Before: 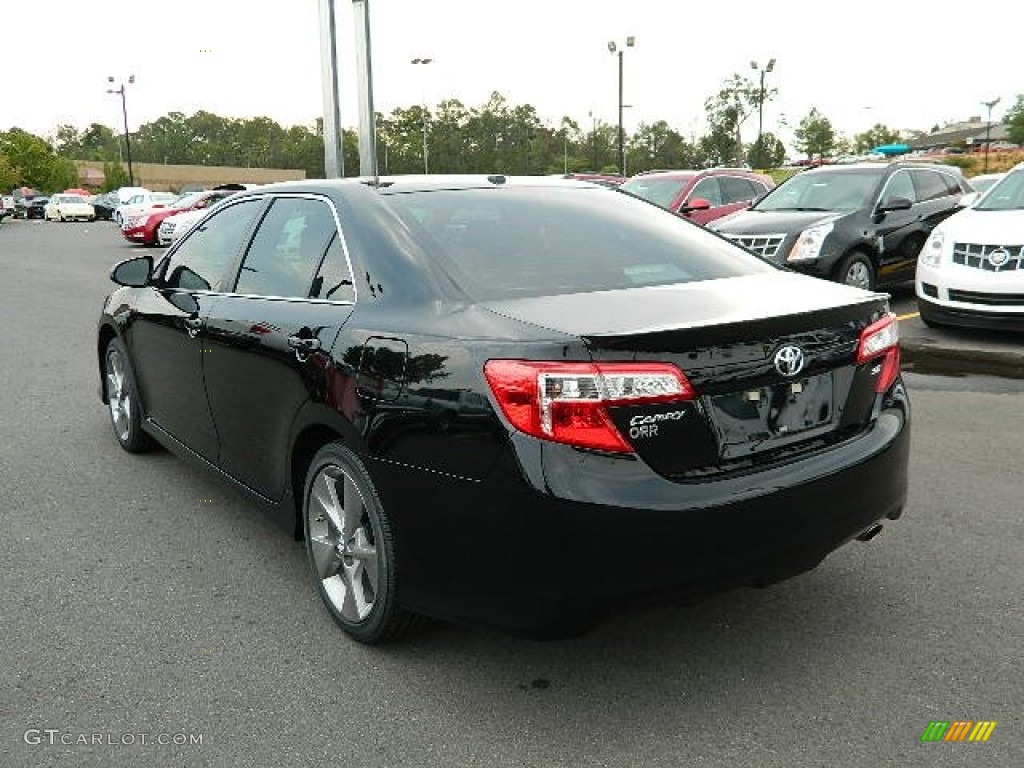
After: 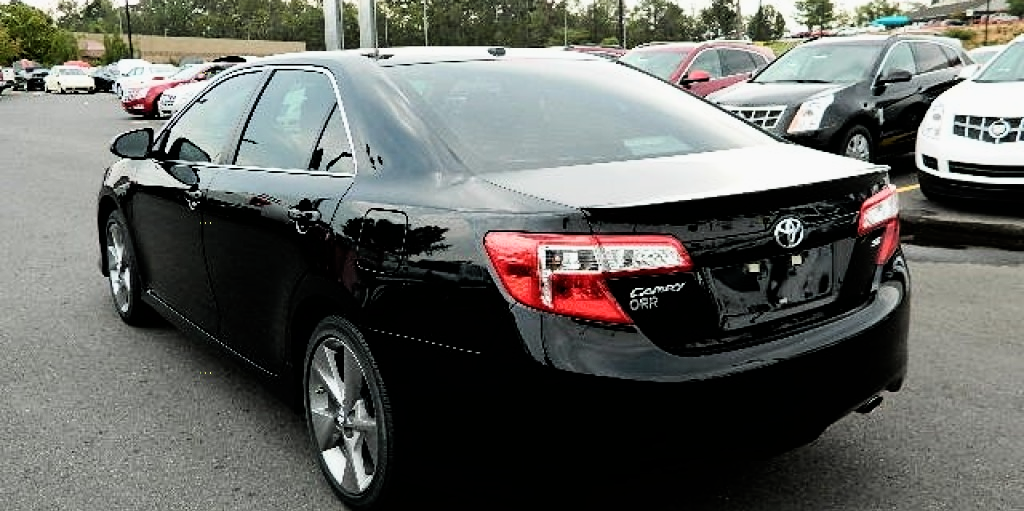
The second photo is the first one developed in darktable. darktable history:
crop: top 16.727%, bottom 16.727%
filmic rgb: black relative exposure -5.42 EV, white relative exposure 2.85 EV, dynamic range scaling -37.73%, hardness 4, contrast 1.605, highlights saturation mix -0.93%
